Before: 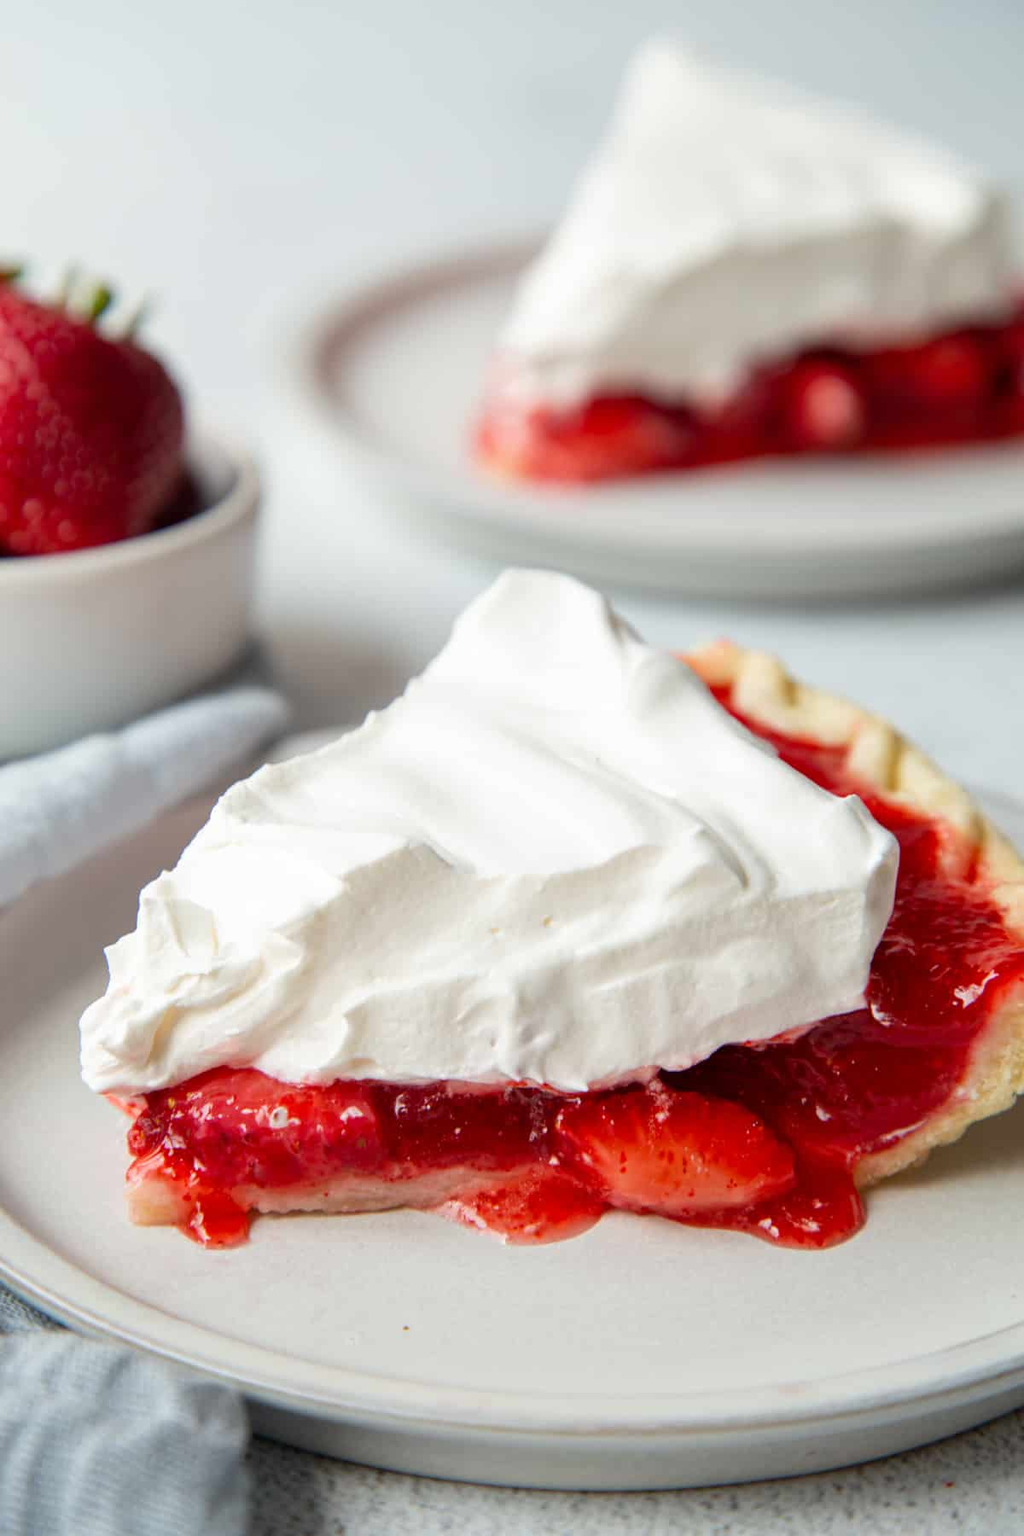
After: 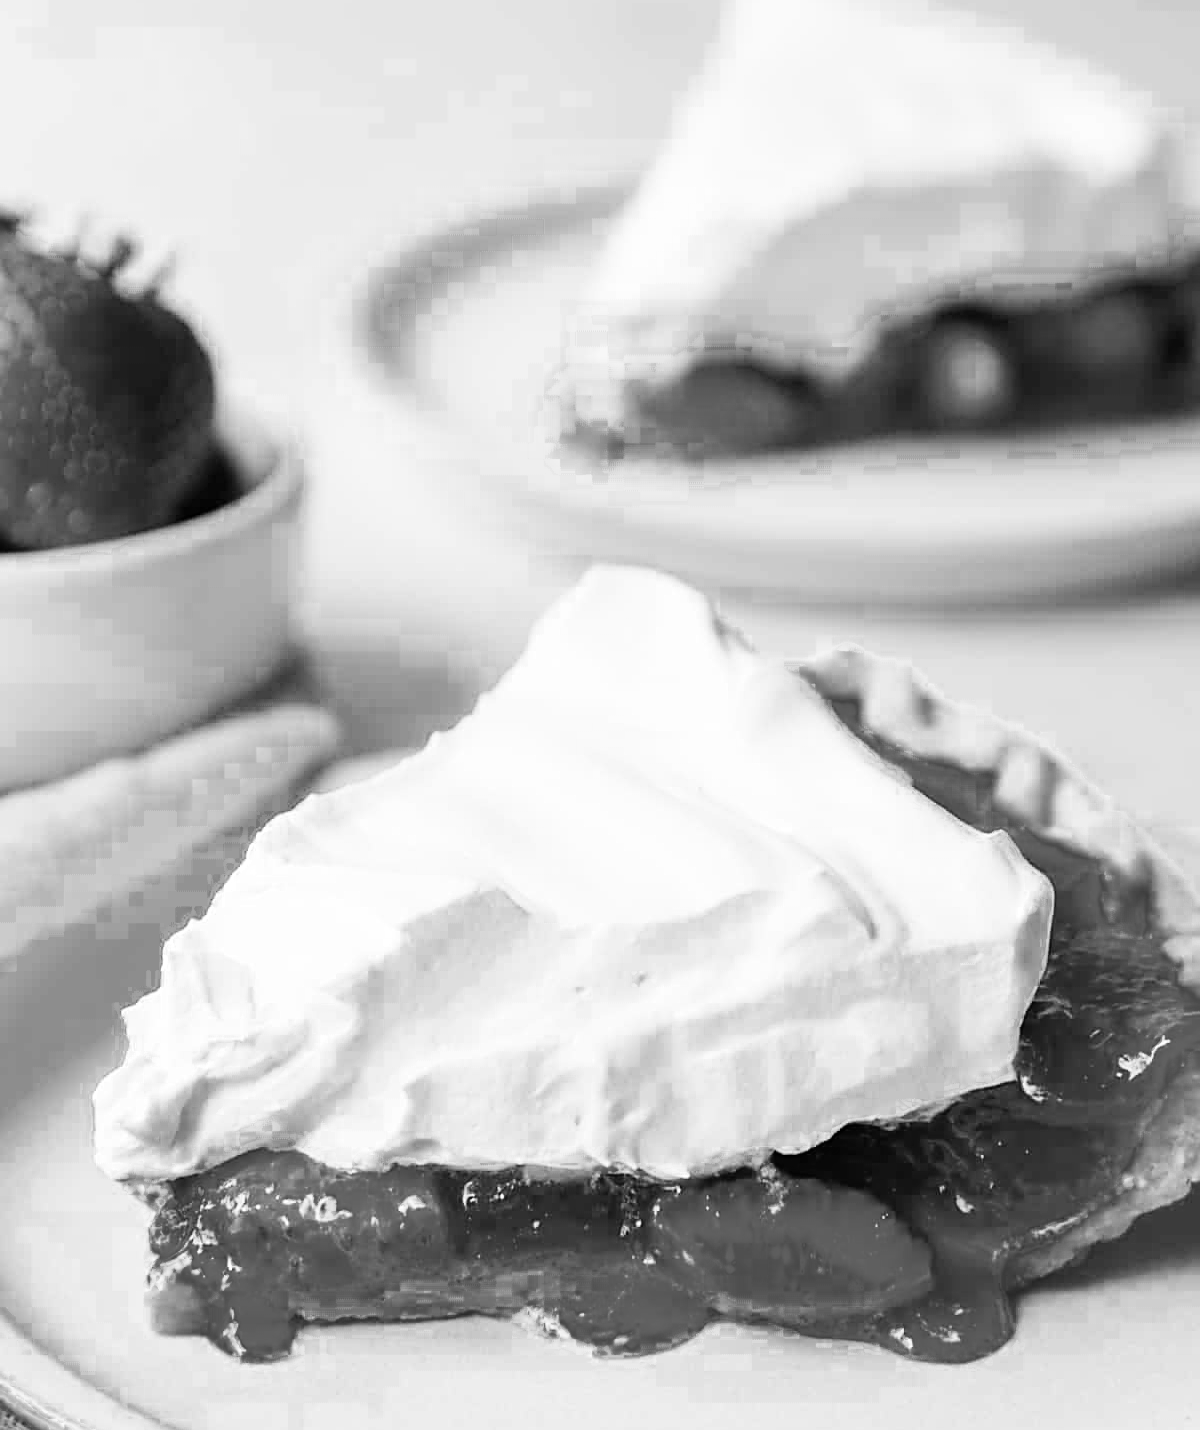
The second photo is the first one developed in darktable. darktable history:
sharpen: on, module defaults
color balance rgb: perceptual saturation grading › global saturation 25.509%
color zones: curves: ch0 [(0.002, 0.589) (0.107, 0.484) (0.146, 0.249) (0.217, 0.352) (0.309, 0.525) (0.39, 0.404) (0.455, 0.169) (0.597, 0.055) (0.724, 0.212) (0.775, 0.691) (0.869, 0.571) (1, 0.587)]; ch1 [(0, 0) (0.143, 0) (0.286, 0) (0.429, 0) (0.571, 0) (0.714, 0) (0.857, 0)]
crop and rotate: top 5.665%, bottom 14.853%
base curve: curves: ch0 [(0, 0) (0.032, 0.025) (0.121, 0.166) (0.206, 0.329) (0.605, 0.79) (1, 1)], preserve colors none
